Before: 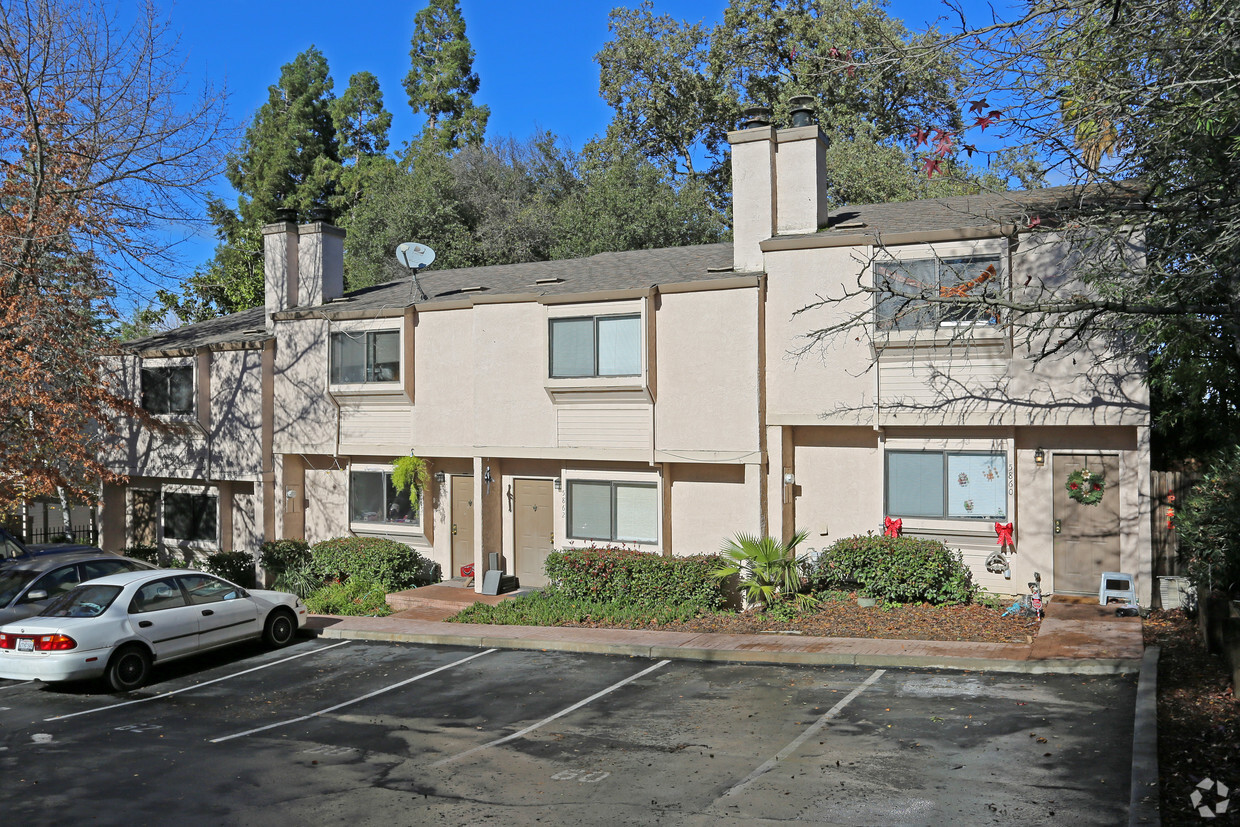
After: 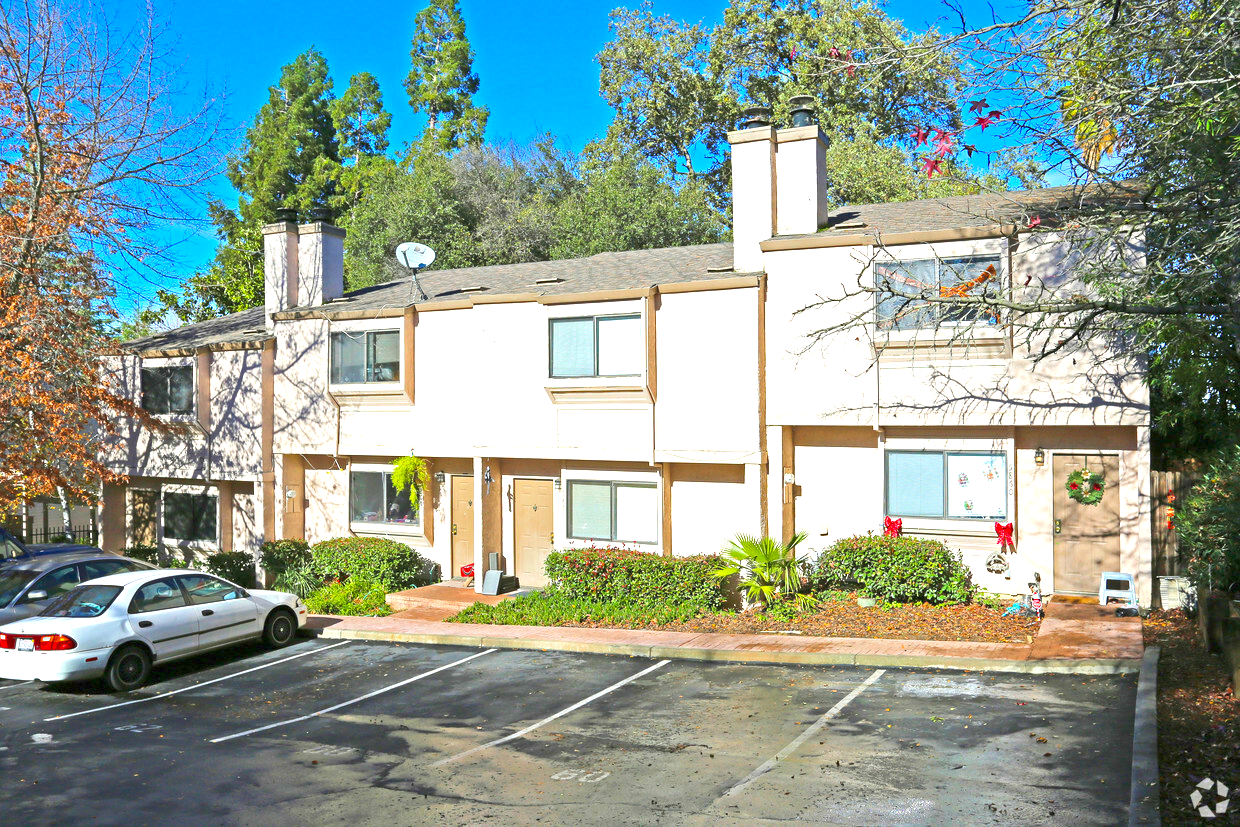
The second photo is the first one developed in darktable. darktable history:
exposure: black level correction 0, exposure 1.1 EV, compensate exposure bias true, compensate highlight preservation false
velvia: on, module defaults
rgb curve: curves: ch0 [(0, 0) (0.093, 0.159) (0.241, 0.265) (0.414, 0.42) (1, 1)], compensate middle gray true, preserve colors basic power
color balance rgb: linear chroma grading › global chroma 15%, perceptual saturation grading › global saturation 30%
